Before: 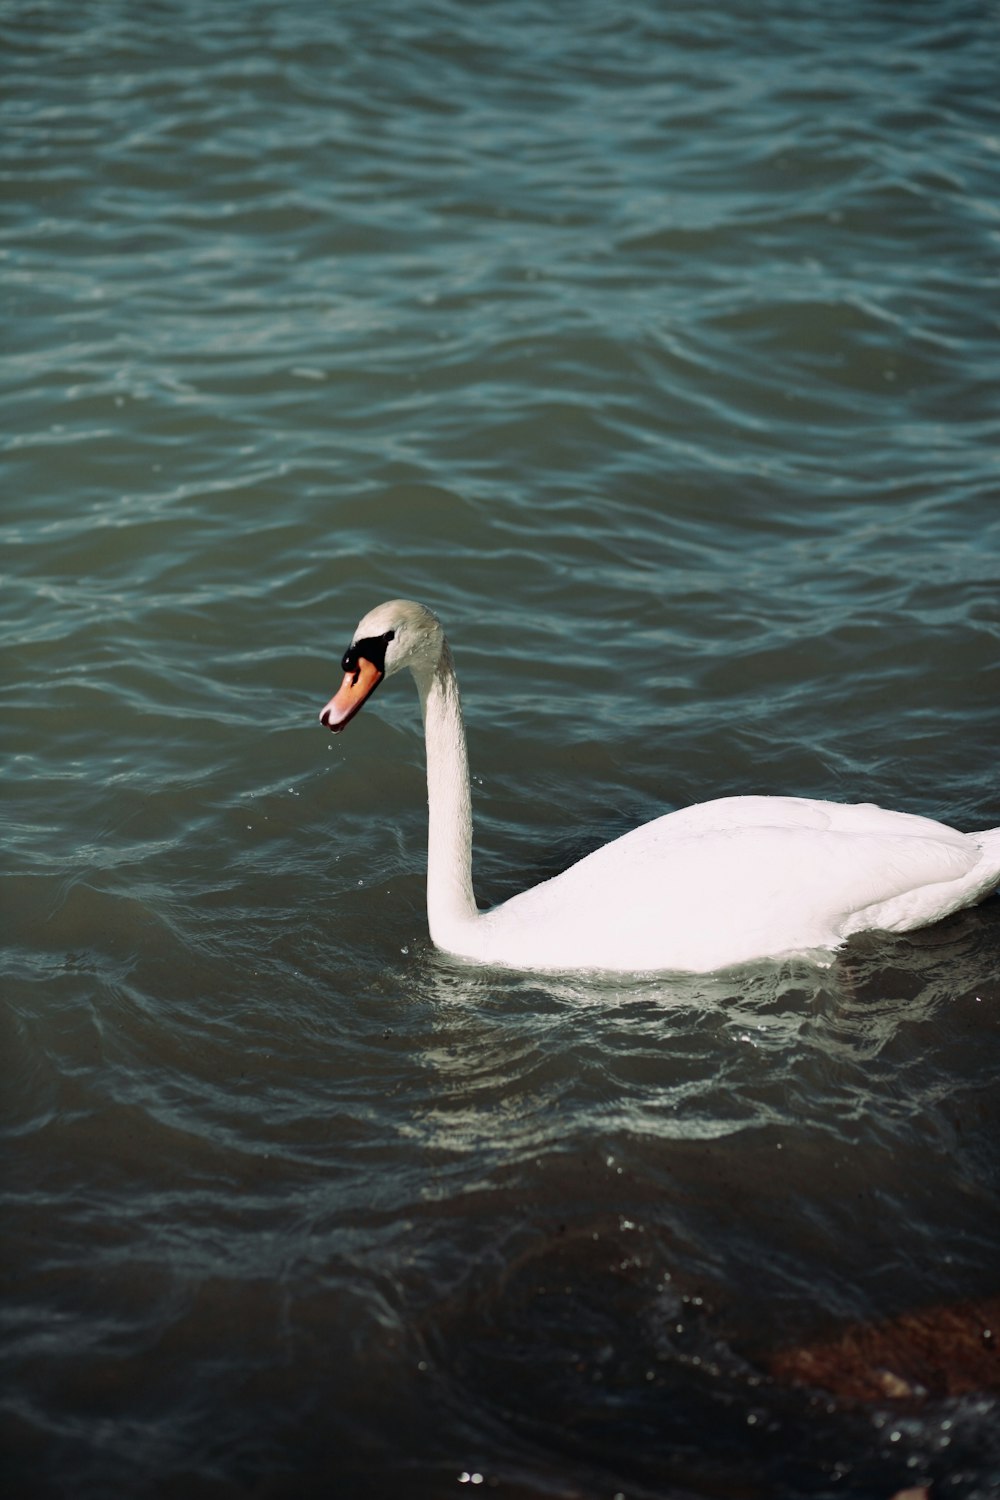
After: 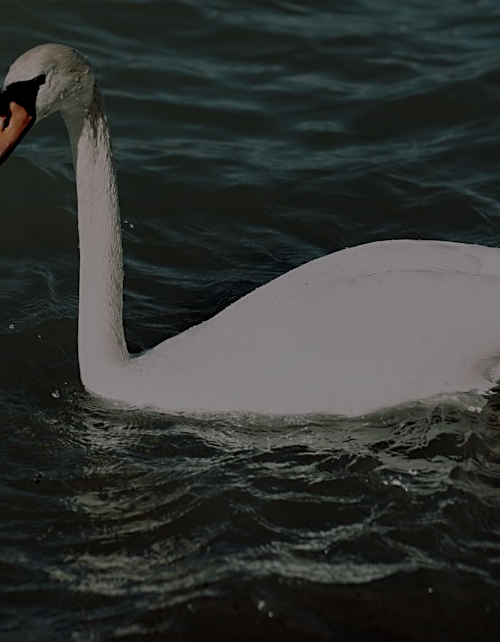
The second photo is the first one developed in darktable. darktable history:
crop: left 34.996%, top 37.126%, right 14.929%, bottom 20.04%
exposure: exposure -2.032 EV, compensate exposure bias true, compensate highlight preservation false
sharpen: amount 0.491
local contrast: on, module defaults
